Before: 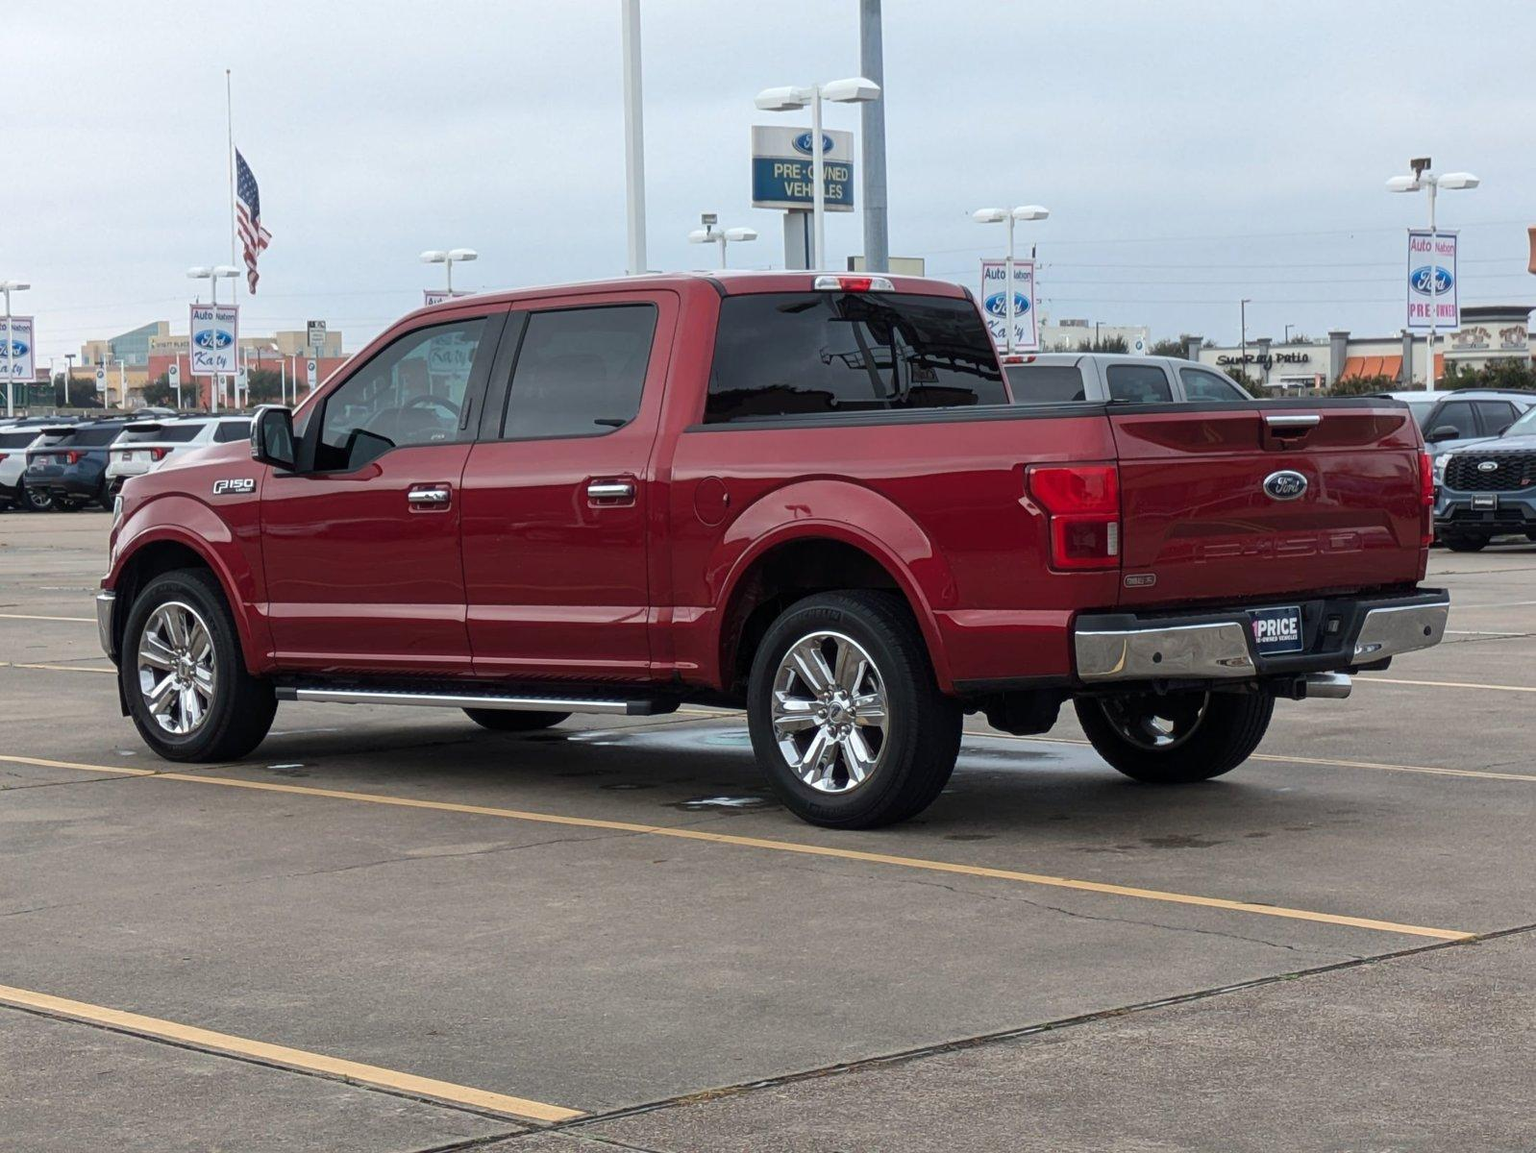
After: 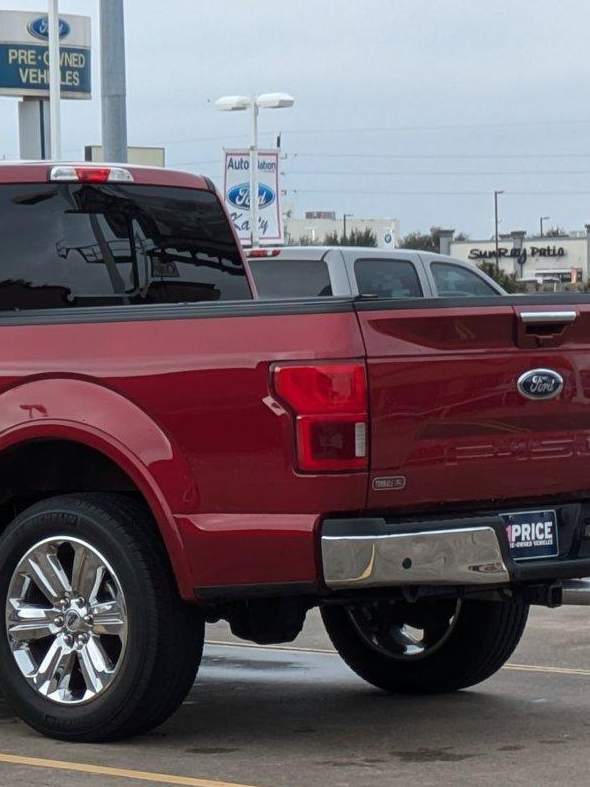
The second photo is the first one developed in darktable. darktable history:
white balance: emerald 1
crop and rotate: left 49.936%, top 10.094%, right 13.136%, bottom 24.256%
